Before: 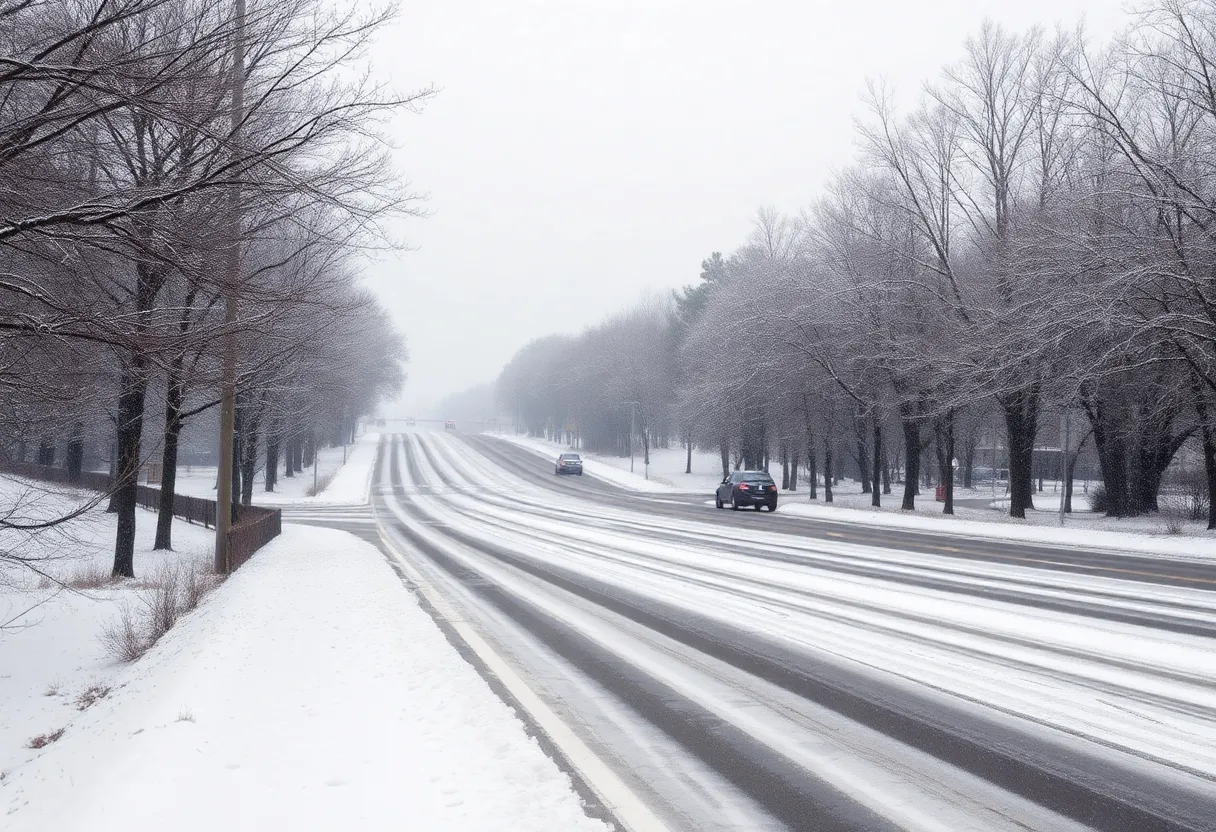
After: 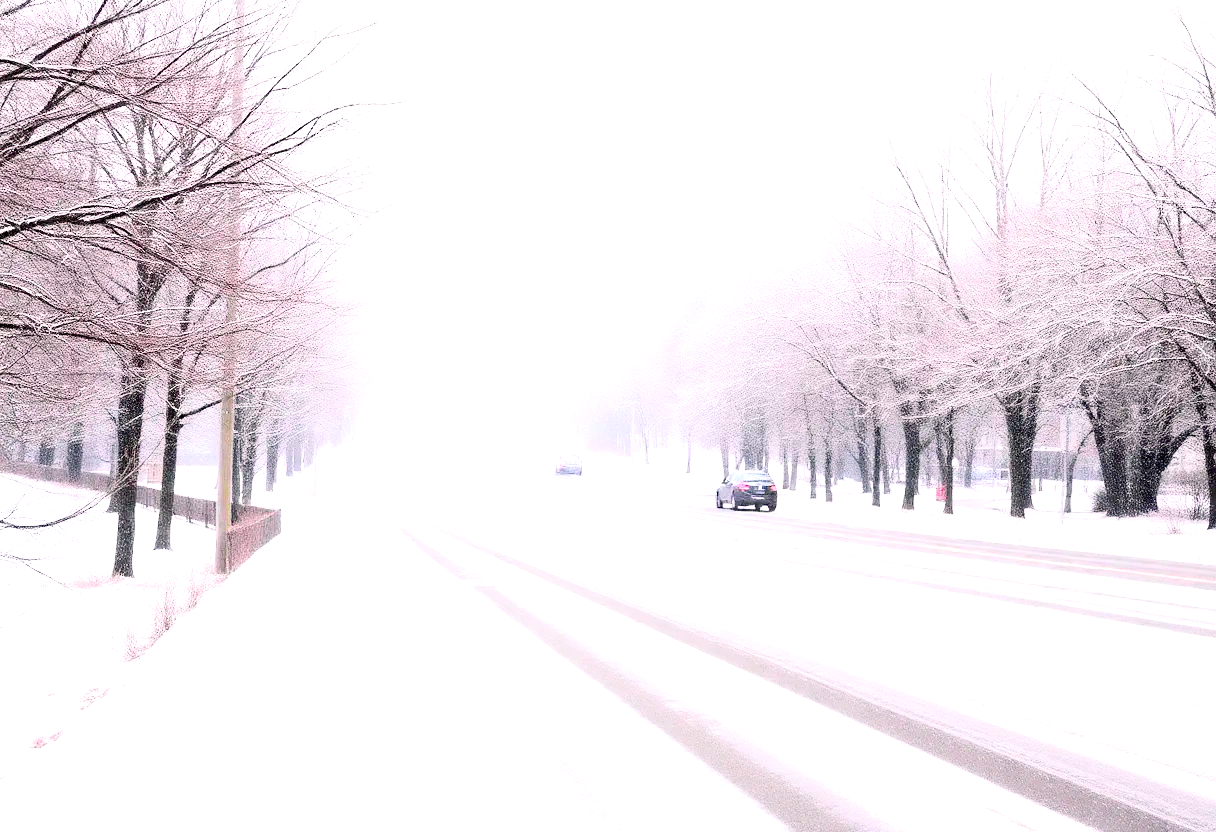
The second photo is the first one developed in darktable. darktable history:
exposure: black level correction 0.005, exposure 2.084 EV, compensate highlight preservation false
tone curve: curves: ch0 [(0, 0.008) (0.107, 0.083) (0.283, 0.287) (0.429, 0.51) (0.607, 0.739) (0.789, 0.893) (0.998, 0.978)]; ch1 [(0, 0) (0.323, 0.339) (0.438, 0.427) (0.478, 0.484) (0.502, 0.502) (0.527, 0.525) (0.571, 0.579) (0.608, 0.629) (0.669, 0.704) (0.859, 0.899) (1, 1)]; ch2 [(0, 0) (0.33, 0.347) (0.421, 0.456) (0.473, 0.498) (0.502, 0.504) (0.522, 0.524) (0.549, 0.567) (0.593, 0.626) (0.676, 0.724) (1, 1)], color space Lab, independent channels, preserve colors none
color balance rgb: shadows lift › chroma 2%, shadows lift › hue 217.2°, power › chroma 0.25%, power › hue 60°, highlights gain › chroma 1.5%, highlights gain › hue 309.6°, global offset › luminance -0.25%, perceptual saturation grading › global saturation 15%, global vibrance 15%
